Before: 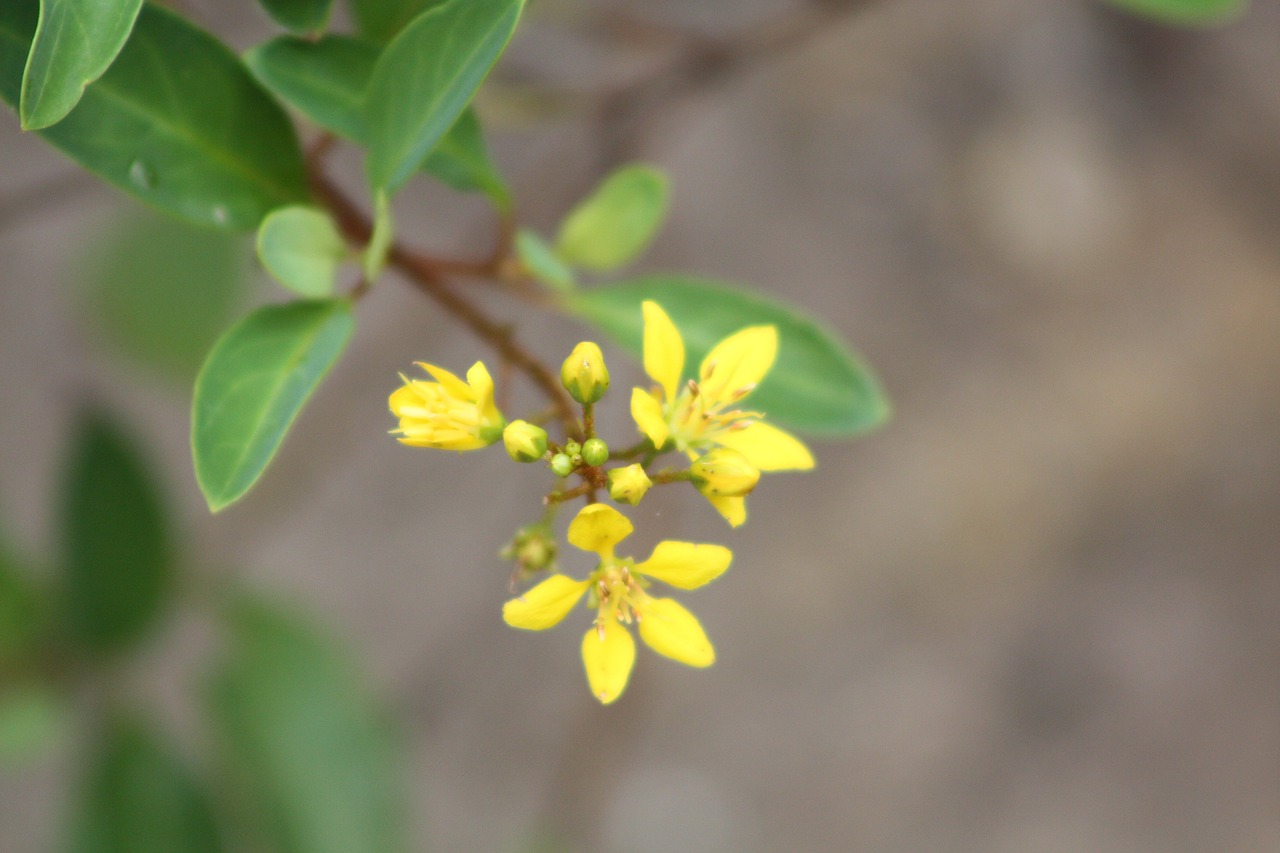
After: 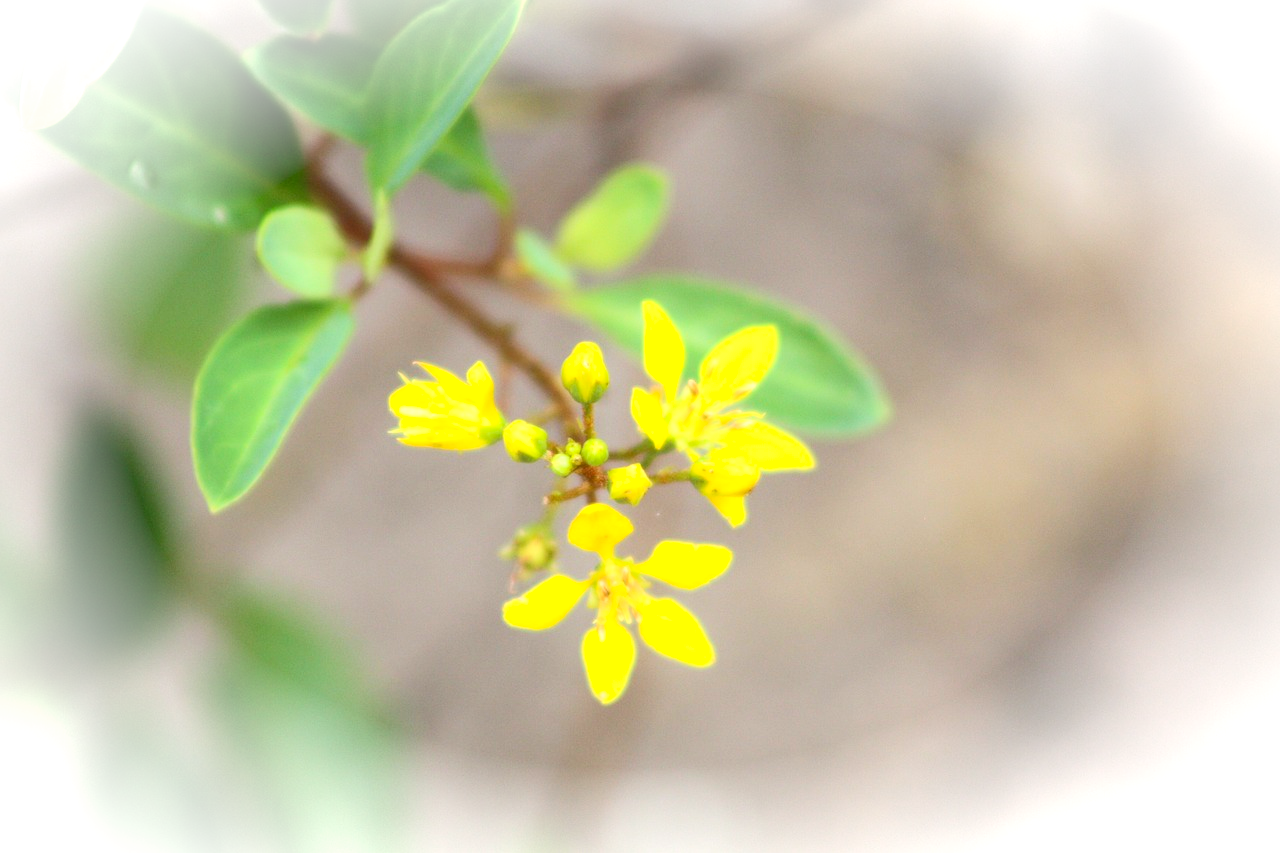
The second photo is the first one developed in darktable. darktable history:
tone equalizer: -8 EV -0.437 EV, -7 EV -0.426 EV, -6 EV -0.334 EV, -5 EV -0.183 EV, -3 EV 0.211 EV, -2 EV 0.331 EV, -1 EV 0.399 EV, +0 EV 0.392 EV
vignetting: brightness 0.985, saturation -0.491, automatic ratio true, unbound false
contrast brightness saturation: contrast 0.198, brightness 0.17, saturation 0.223
